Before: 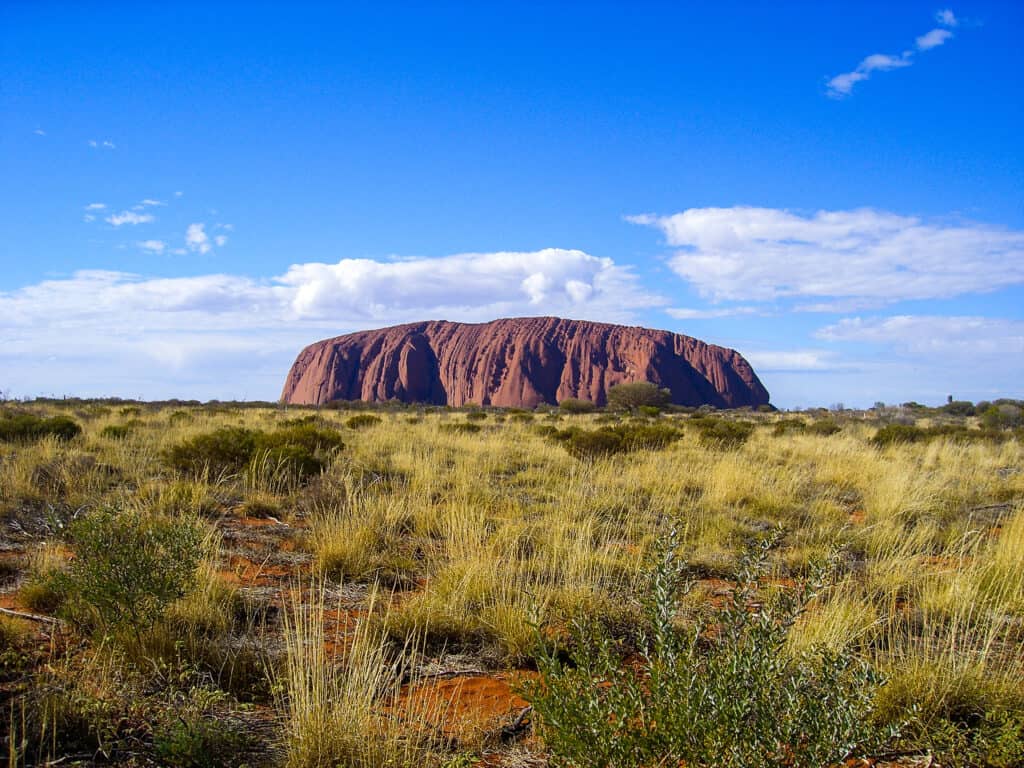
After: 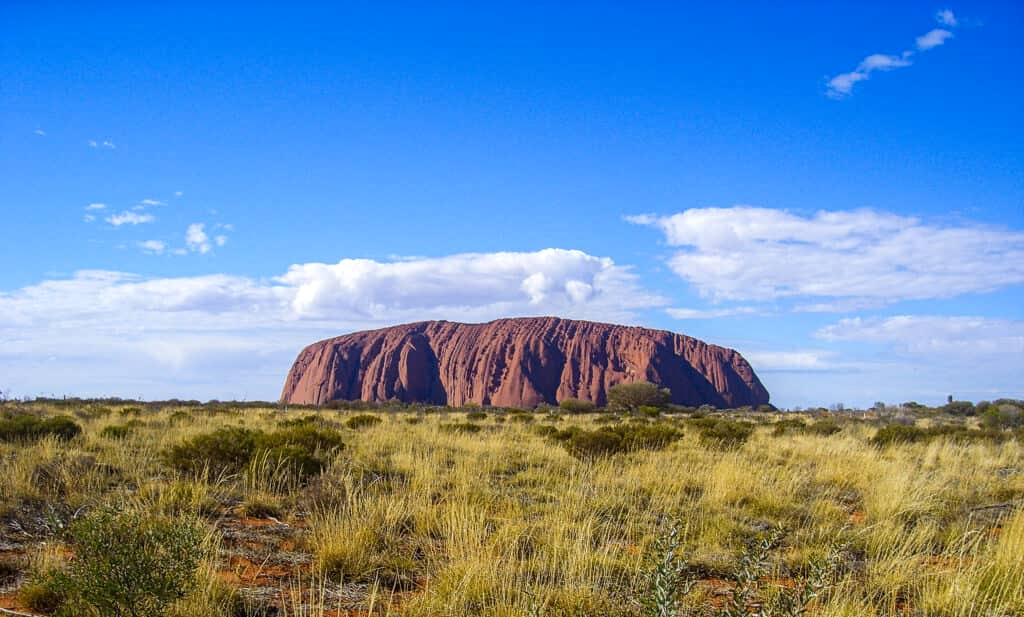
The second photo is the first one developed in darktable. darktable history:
local contrast: on, module defaults
crop: bottom 19.644%
contrast equalizer: y [[0.439, 0.44, 0.442, 0.457, 0.493, 0.498], [0.5 ×6], [0.5 ×6], [0 ×6], [0 ×6]], mix 0.59
